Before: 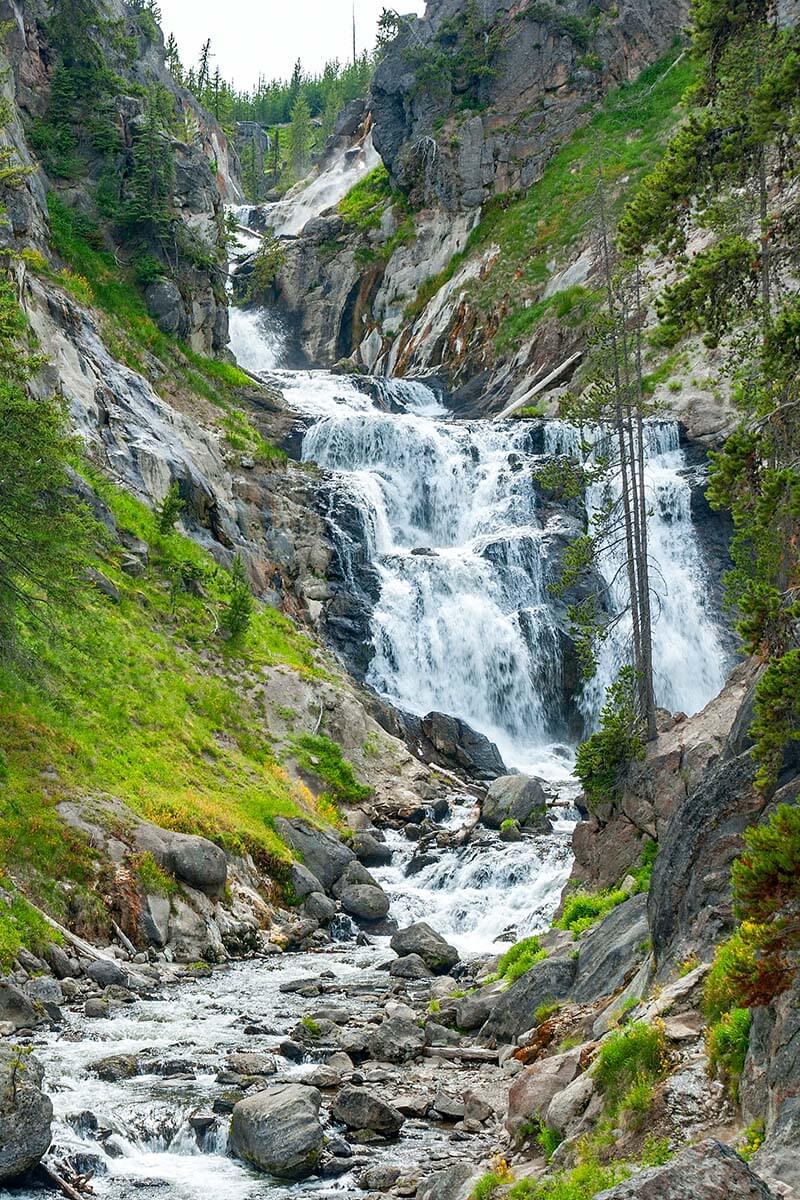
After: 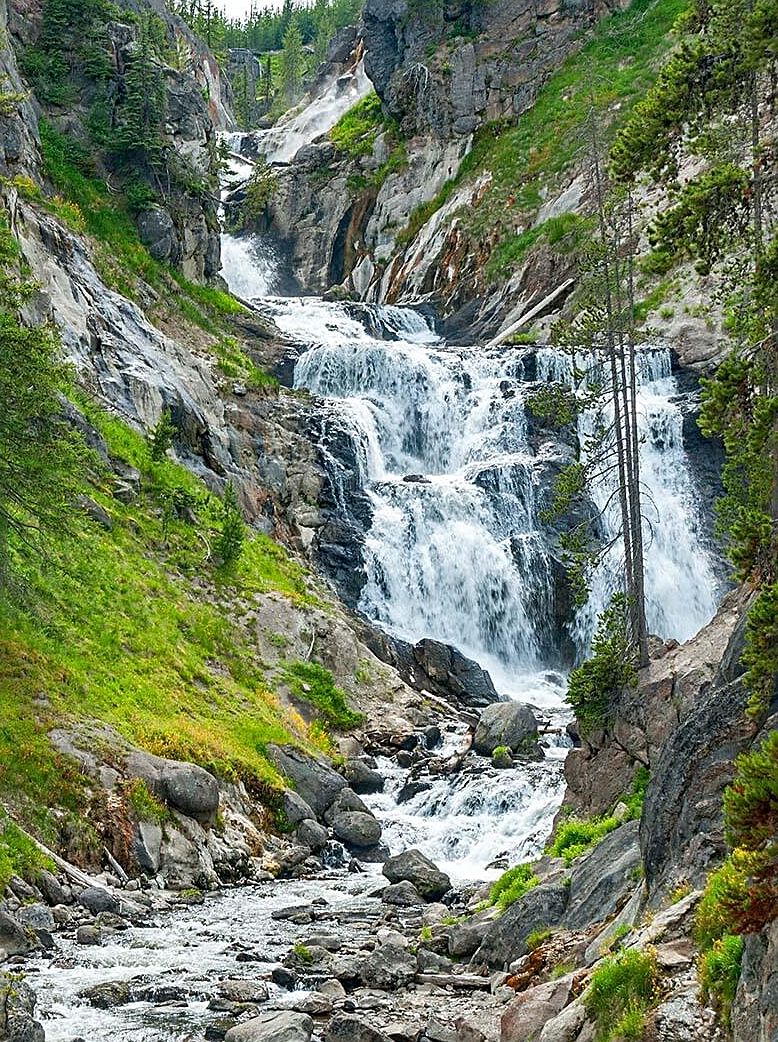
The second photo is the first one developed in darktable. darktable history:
crop: left 1.062%, top 6.14%, right 1.649%, bottom 6.948%
shadows and highlights: shadows 24.45, highlights -80.05, soften with gaussian
sharpen: on, module defaults
